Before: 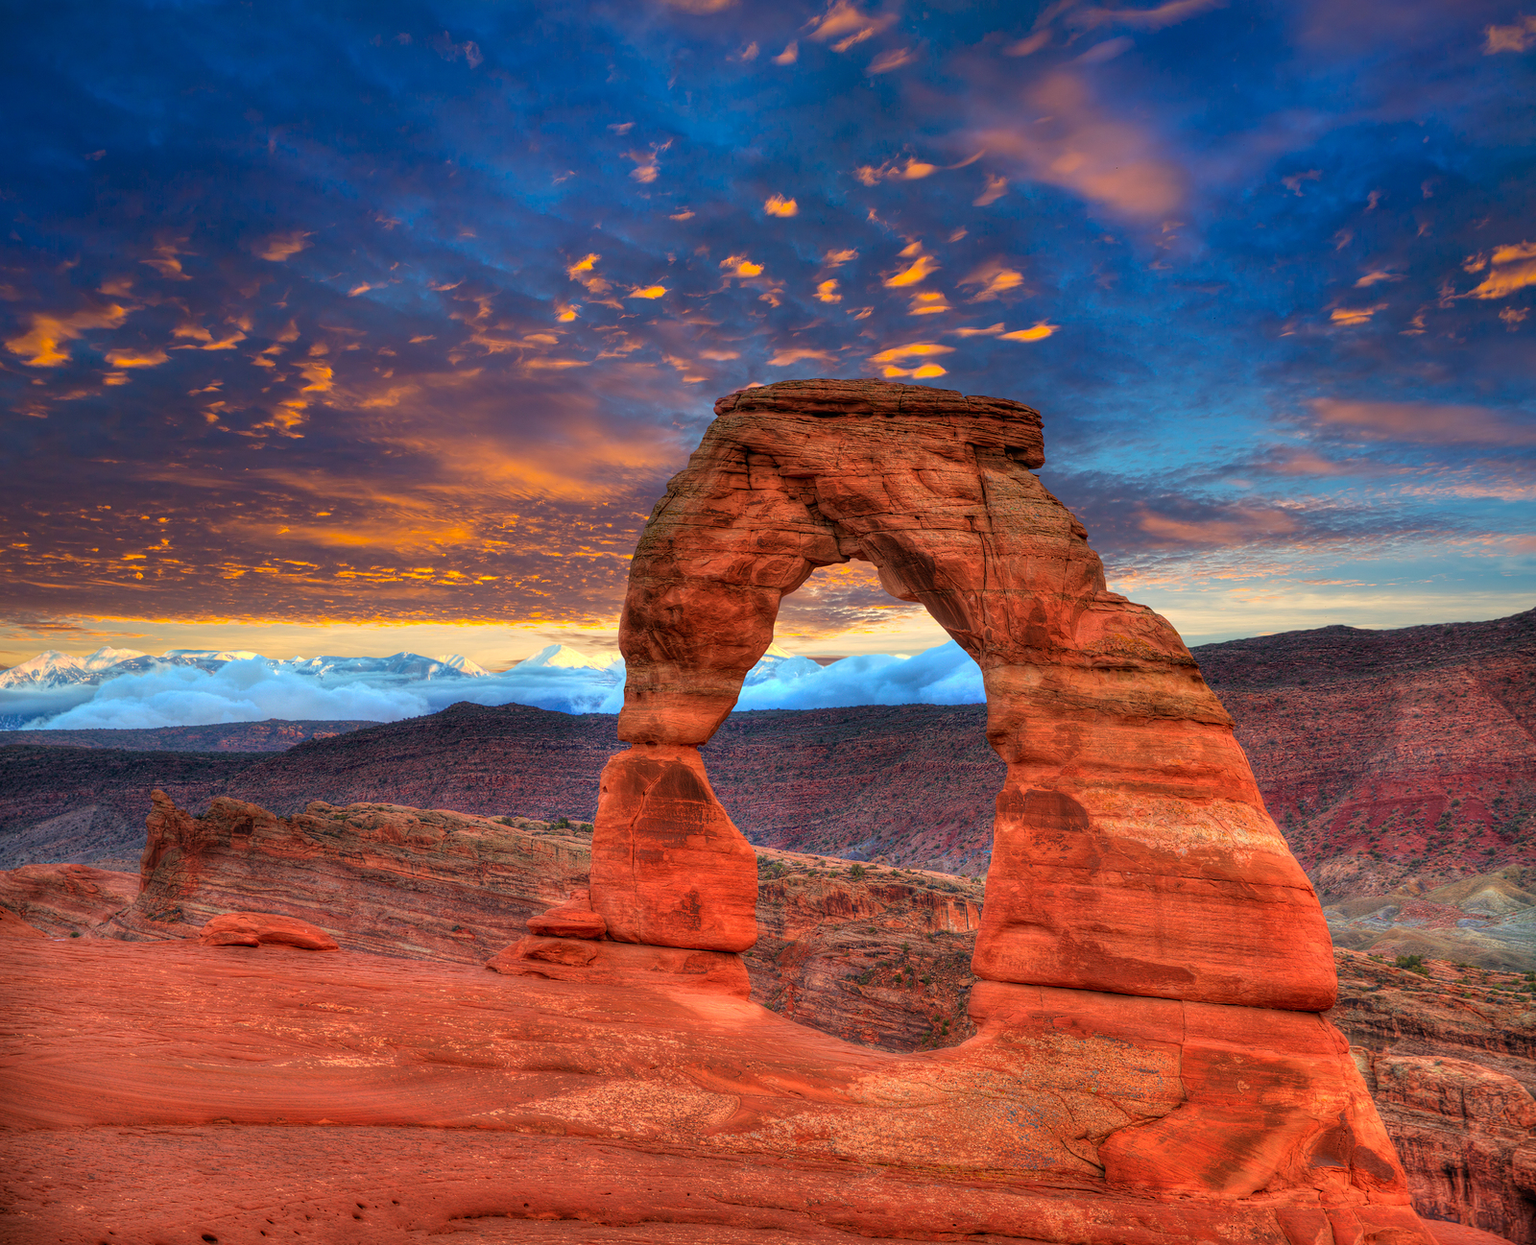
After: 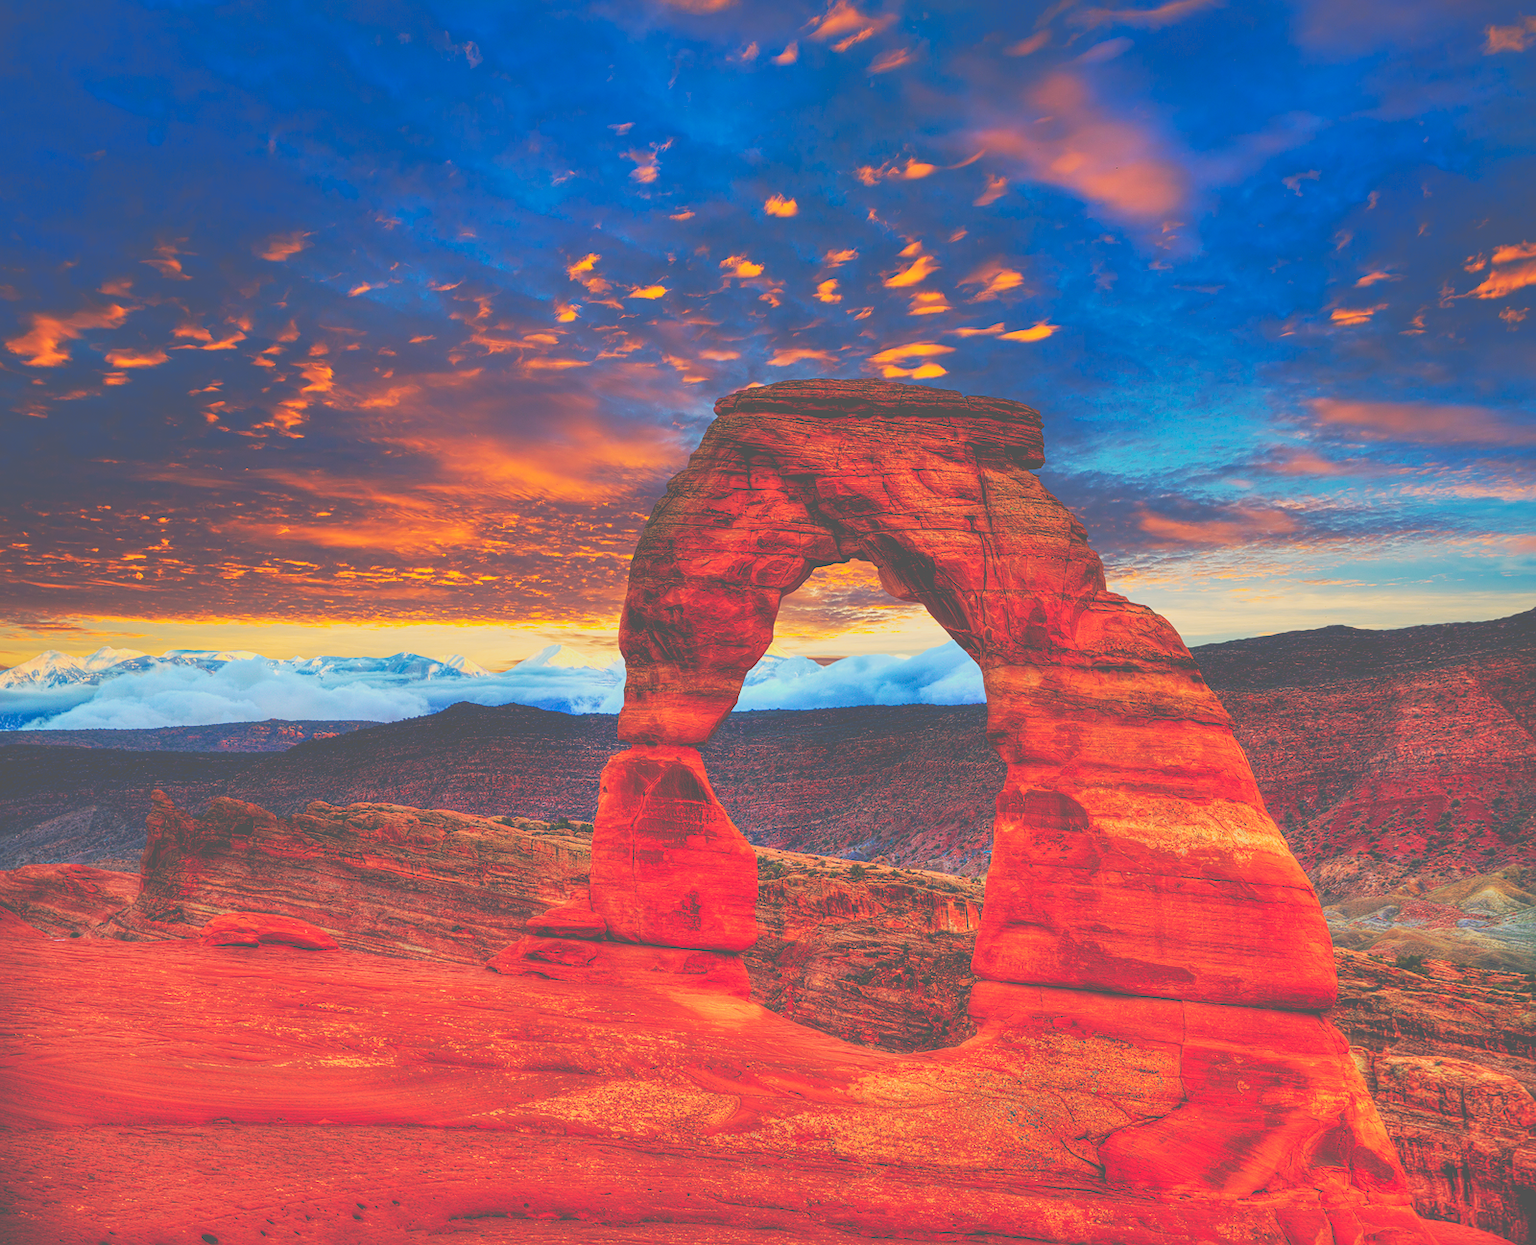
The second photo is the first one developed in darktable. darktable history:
tone curve: curves: ch0 [(0, 0) (0.003, 0.331) (0.011, 0.333) (0.025, 0.333) (0.044, 0.334) (0.069, 0.335) (0.1, 0.338) (0.136, 0.342) (0.177, 0.347) (0.224, 0.352) (0.277, 0.359) (0.335, 0.39) (0.399, 0.434) (0.468, 0.509) (0.543, 0.615) (0.623, 0.731) (0.709, 0.814) (0.801, 0.88) (0.898, 0.921) (1, 1)], preserve colors none
sharpen: amount 0.2
contrast brightness saturation: contrast -0.28
color balance: lift [0.975, 0.993, 1, 1.015], gamma [1.1, 1, 1, 0.945], gain [1, 1.04, 1, 0.95]
